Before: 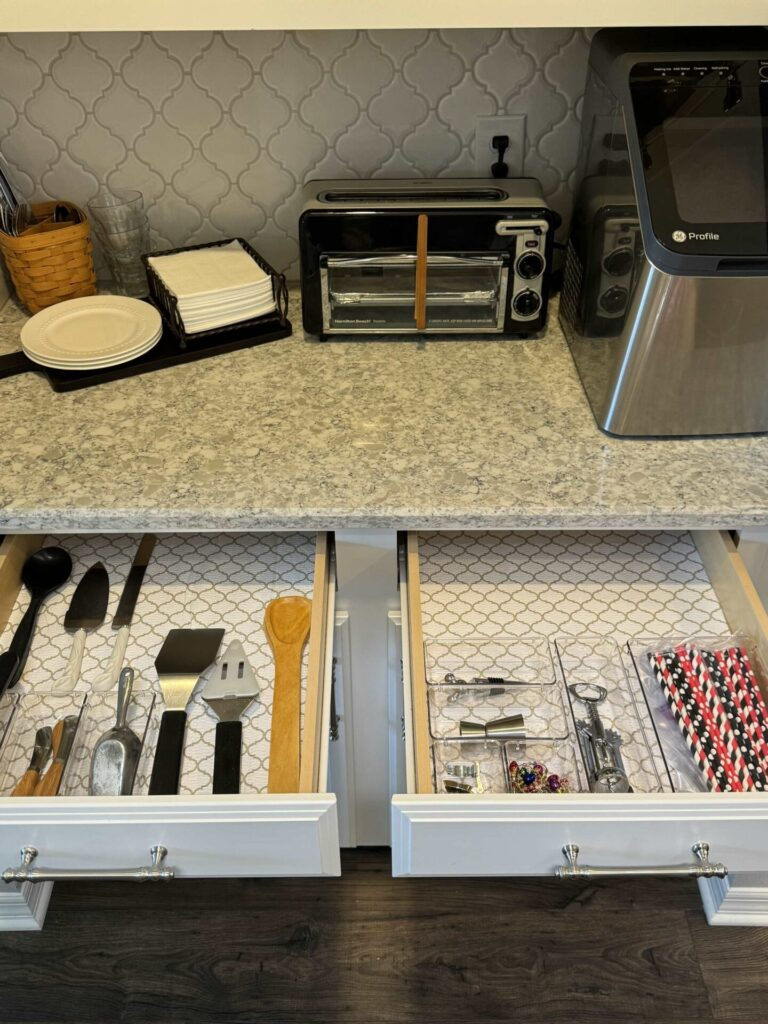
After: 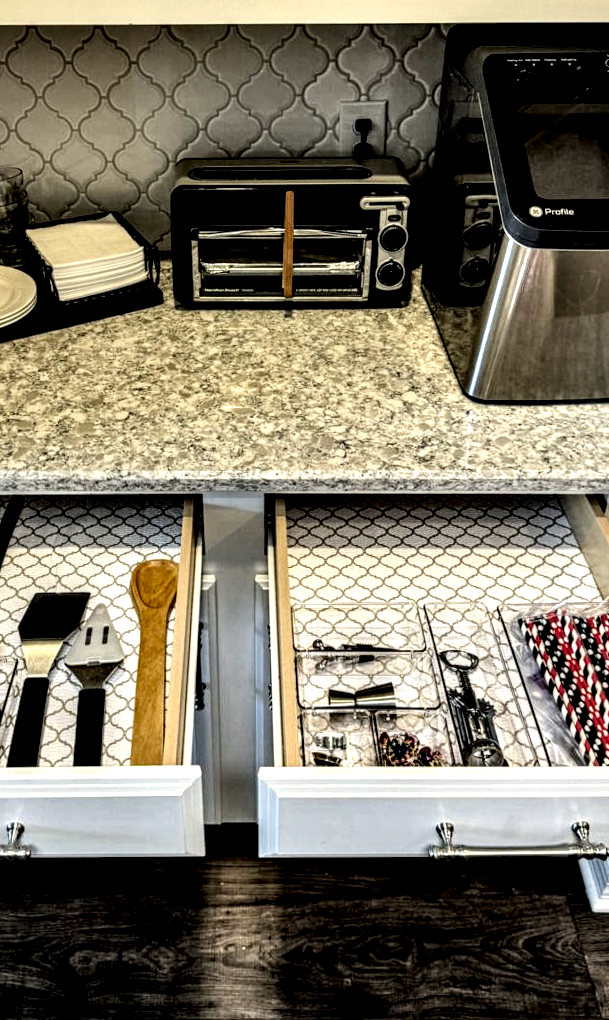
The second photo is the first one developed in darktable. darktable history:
shadows and highlights: radius 108.52, shadows 23.73, highlights -59.32, low approximation 0.01, soften with gaussian
crop and rotate: left 14.584%
local contrast: highlights 115%, shadows 42%, detail 293%
filmic rgb: black relative exposure -7.65 EV, white relative exposure 4.56 EV, hardness 3.61, color science v6 (2022)
contrast equalizer: octaves 7, y [[0.6 ×6], [0.55 ×6], [0 ×6], [0 ×6], [0 ×6]], mix 0.35
rotate and perspective: rotation 0.215°, lens shift (vertical) -0.139, crop left 0.069, crop right 0.939, crop top 0.002, crop bottom 0.996
